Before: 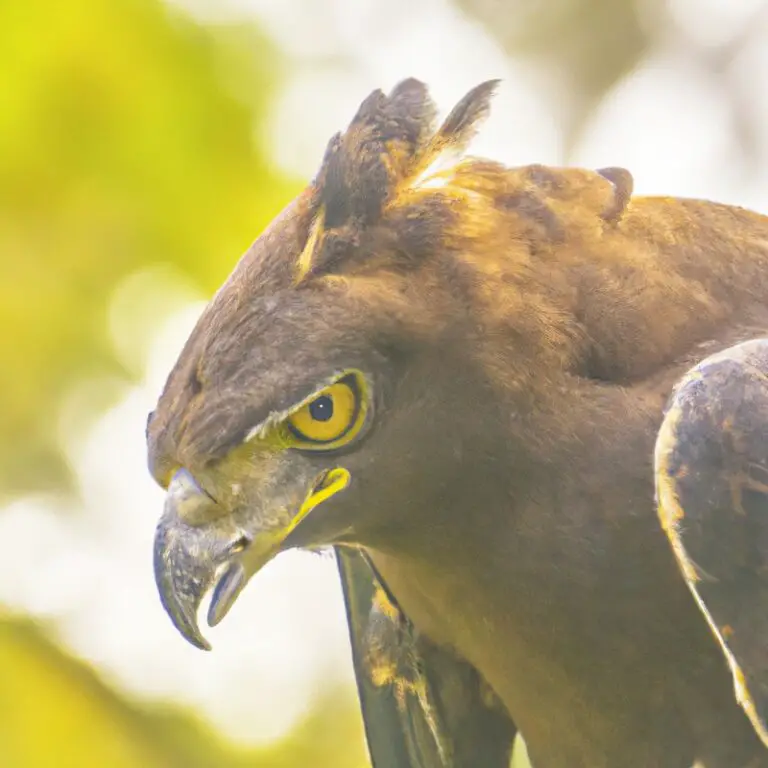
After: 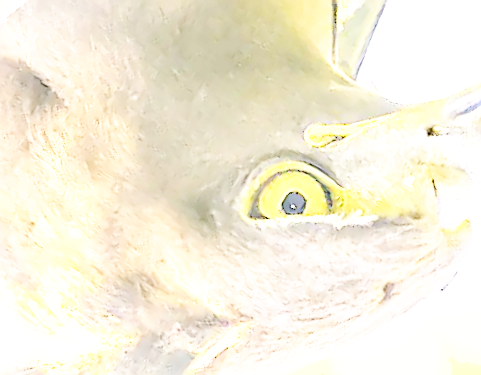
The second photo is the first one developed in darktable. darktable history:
contrast brightness saturation: contrast 0.25, saturation -0.311
crop and rotate: angle 148.08°, left 9.135%, top 15.659%, right 4.478%, bottom 17.078%
base curve: curves: ch0 [(0, 0) (0.007, 0.004) (0.027, 0.03) (0.046, 0.07) (0.207, 0.54) (0.442, 0.872) (0.673, 0.972) (1, 1)], preserve colors none
exposure: exposure 1.249 EV, compensate highlight preservation false
shadows and highlights: shadows 52.88, soften with gaussian
sharpen: radius 1.355, amount 1.255, threshold 0.681
color zones: curves: ch1 [(0, 0.469) (0.01, 0.469) (0.12, 0.446) (0.248, 0.469) (0.5, 0.5) (0.748, 0.5) (0.99, 0.469) (1, 0.469)]
